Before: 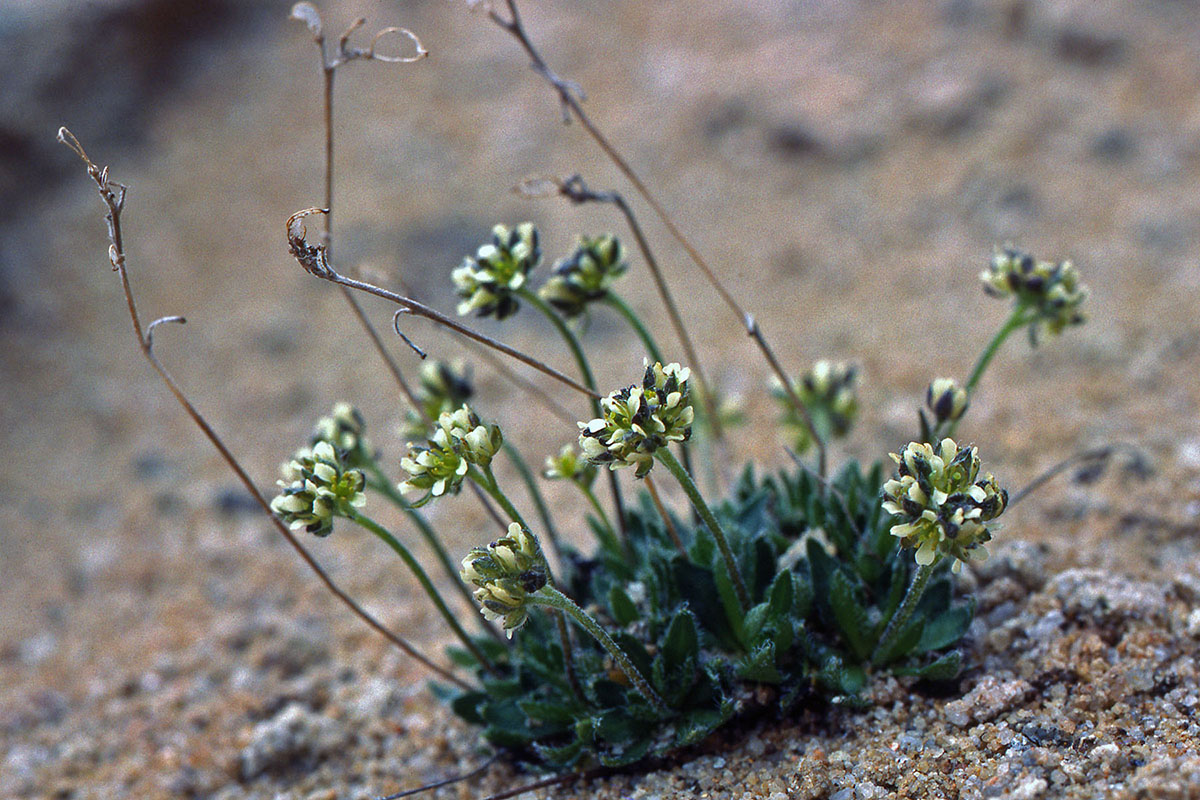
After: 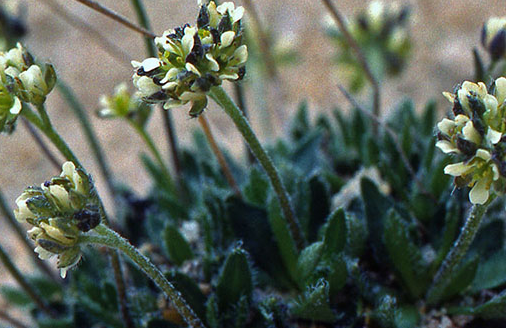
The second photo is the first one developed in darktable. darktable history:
crop: left 37.248%, top 45.199%, right 20.563%, bottom 13.779%
